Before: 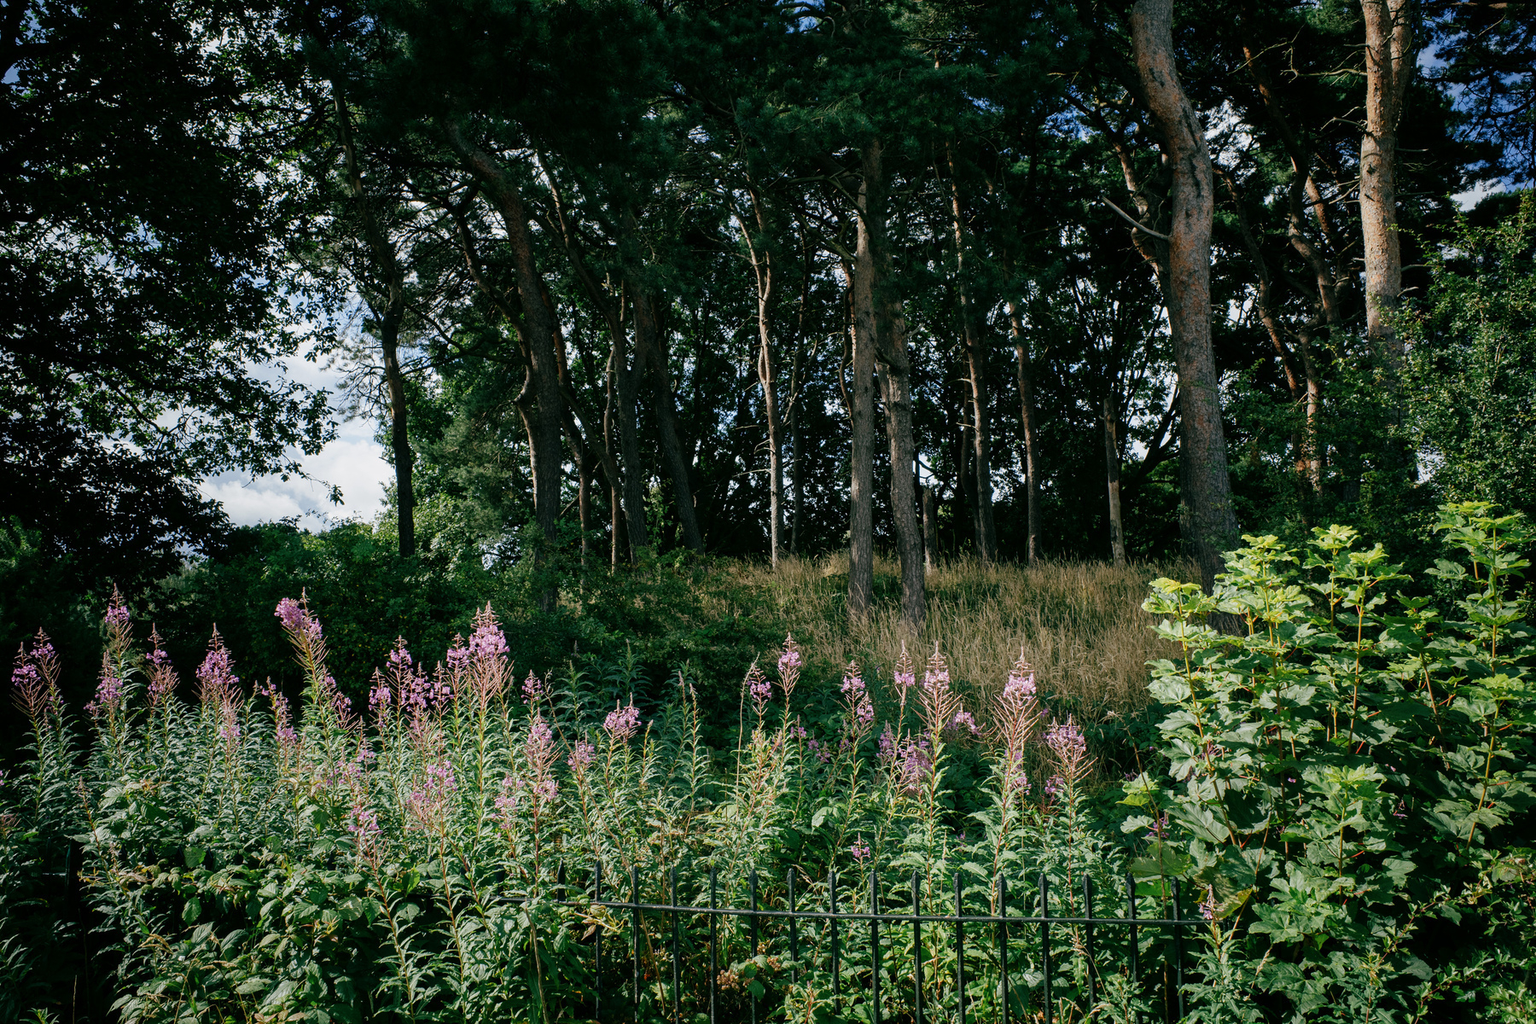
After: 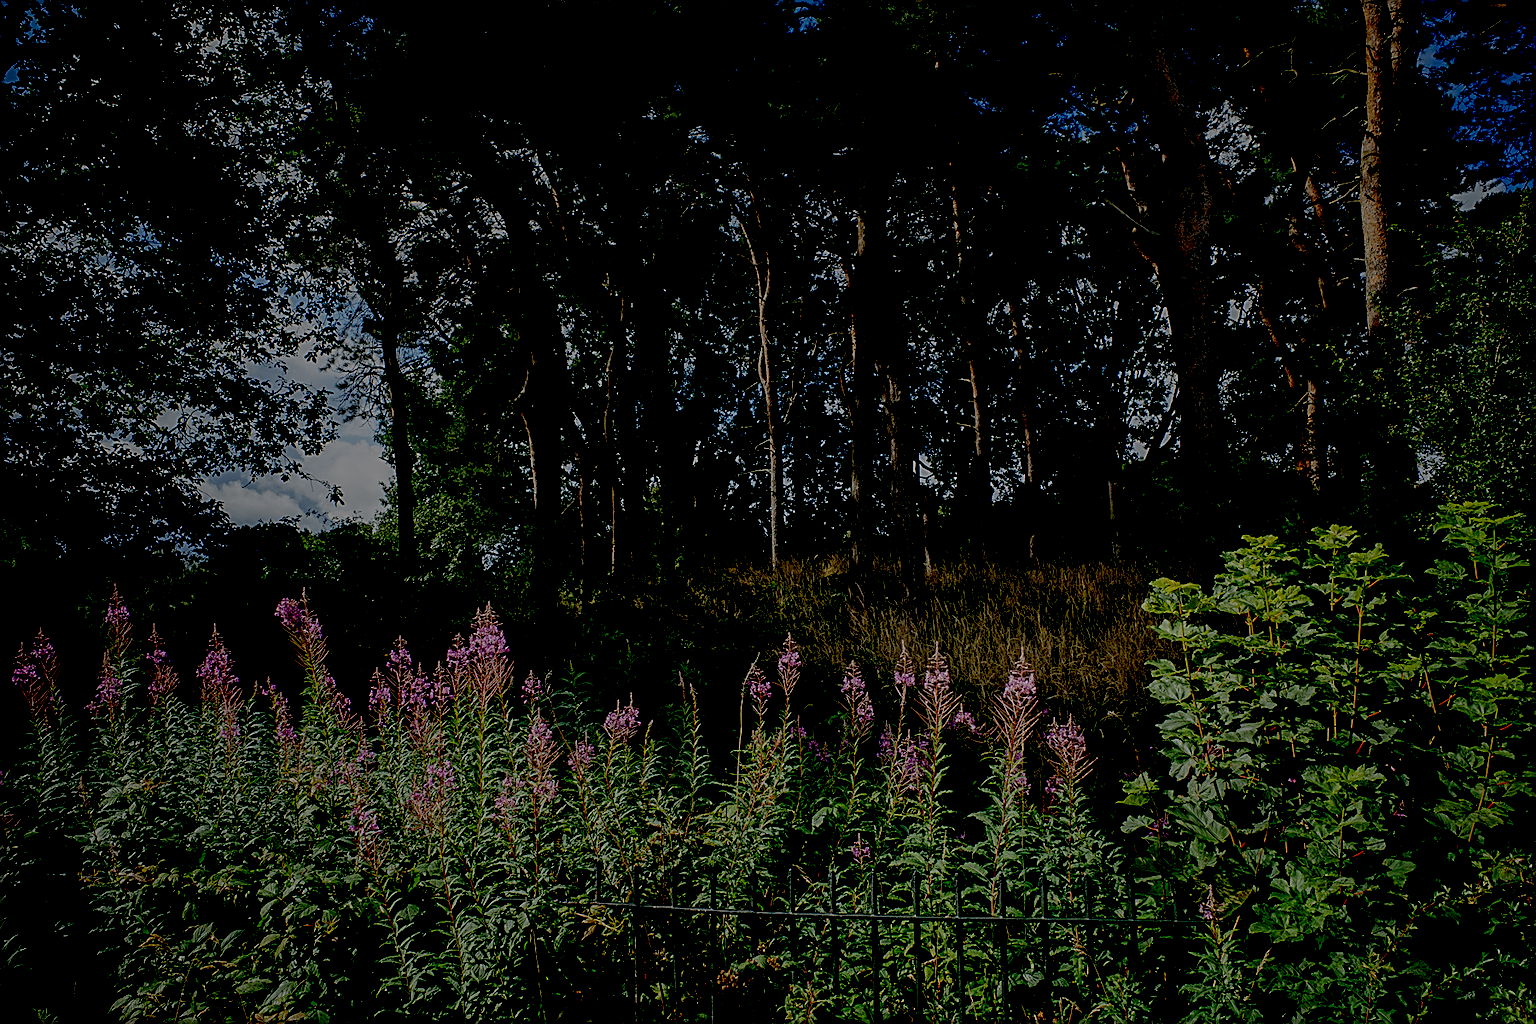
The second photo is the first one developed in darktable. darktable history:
sharpen: on, module defaults
exposure: black level correction 0.099, exposure -0.086 EV, compensate highlight preservation false
local contrast: detail 110%
